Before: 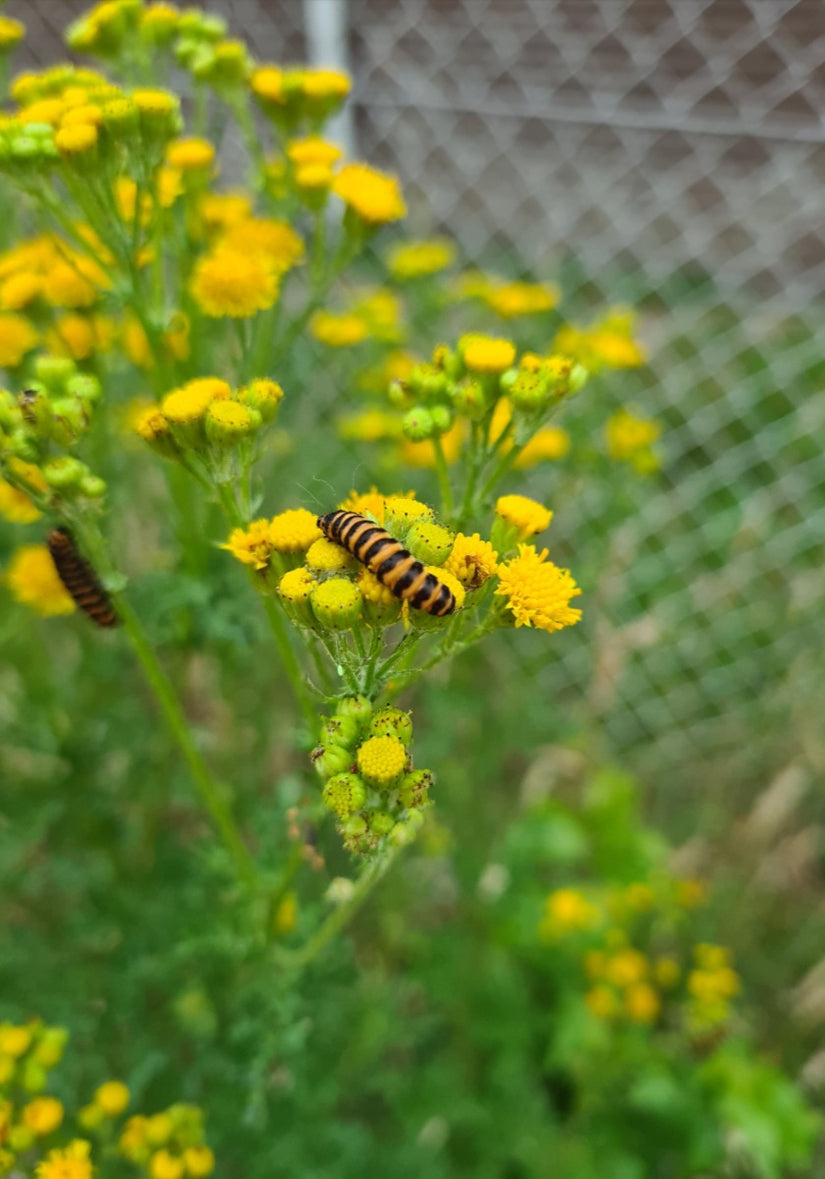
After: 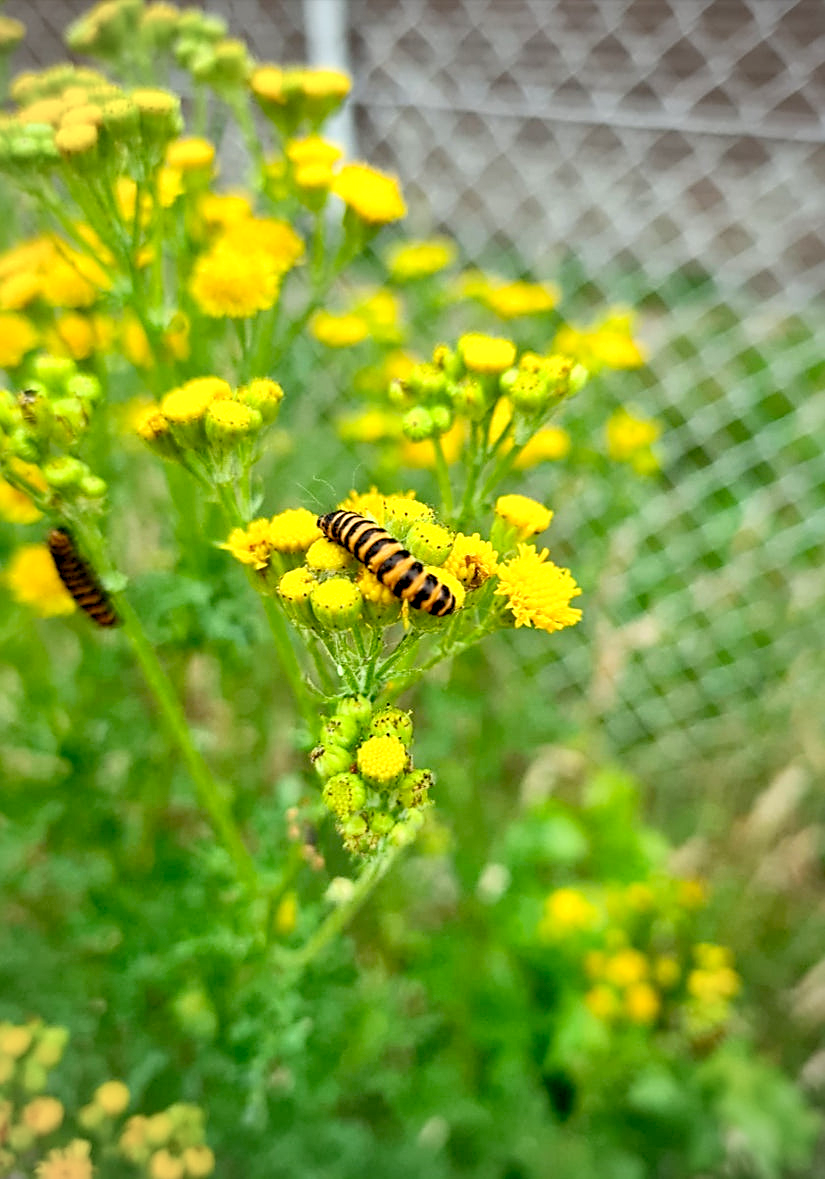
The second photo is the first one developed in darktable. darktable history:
sharpen: on, module defaults
local contrast: mode bilateral grid, contrast 25, coarseness 60, detail 151%, midtone range 0.2
vignetting: fall-off radius 60.65%
levels: black 3.83%, white 90.64%, levels [0.044, 0.416, 0.908]
contrast equalizer: octaves 7, y [[0.6 ×6], [0.55 ×6], [0 ×6], [0 ×6], [0 ×6]], mix -0.3
exposure: black level correction 0.009, exposure 0.119 EV, compensate highlight preservation false
